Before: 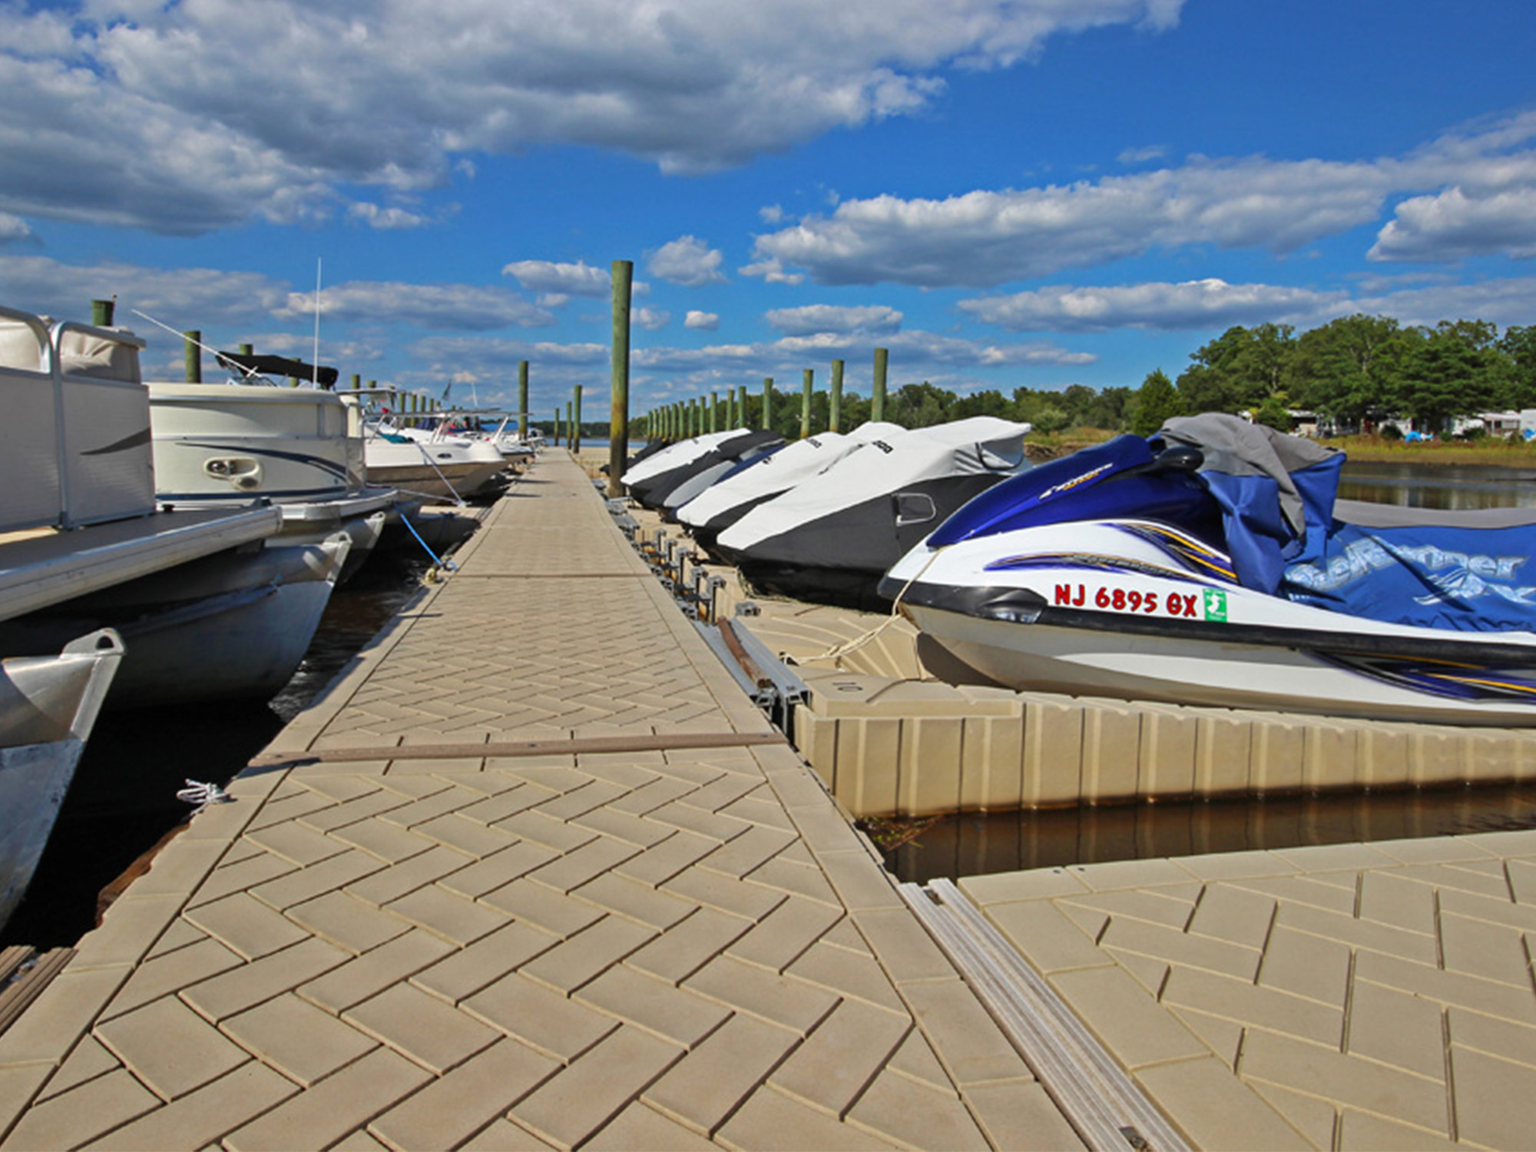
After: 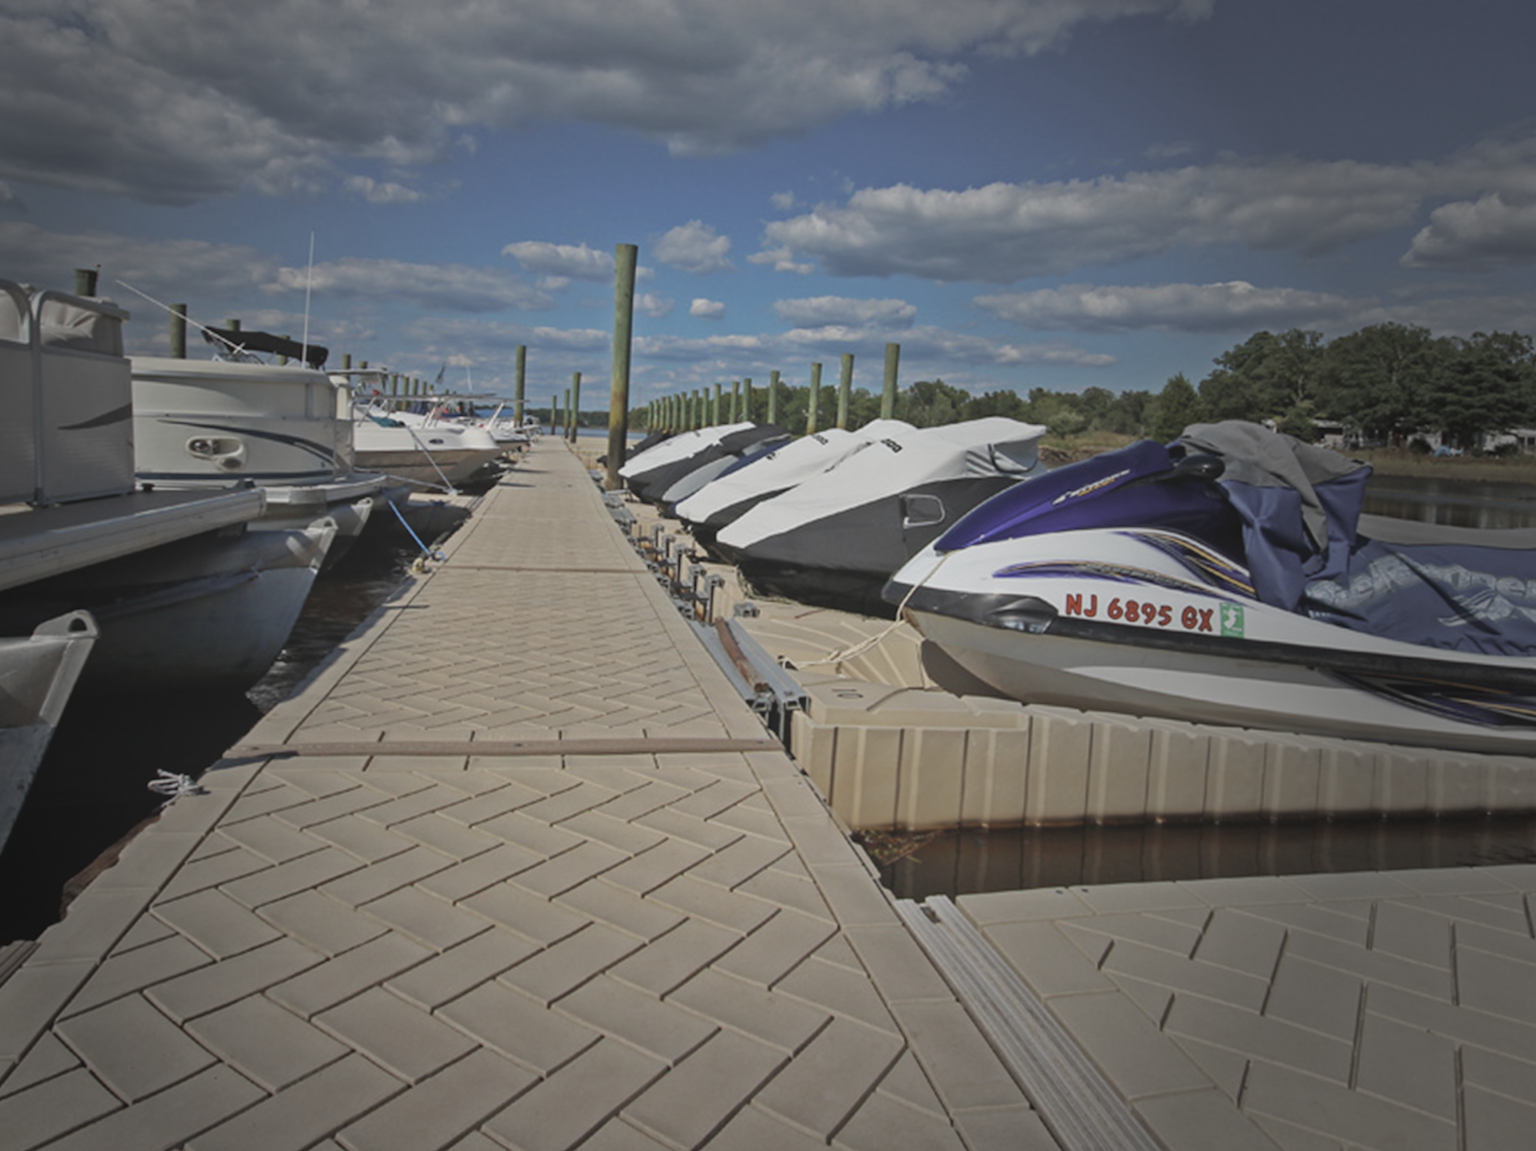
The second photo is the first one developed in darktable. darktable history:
contrast brightness saturation: contrast -0.26, saturation -0.43
vignetting: fall-off start 33.76%, fall-off radius 64.94%, brightness -0.575, center (-0.12, -0.002), width/height ratio 0.959
crop and rotate: angle -1.69°
